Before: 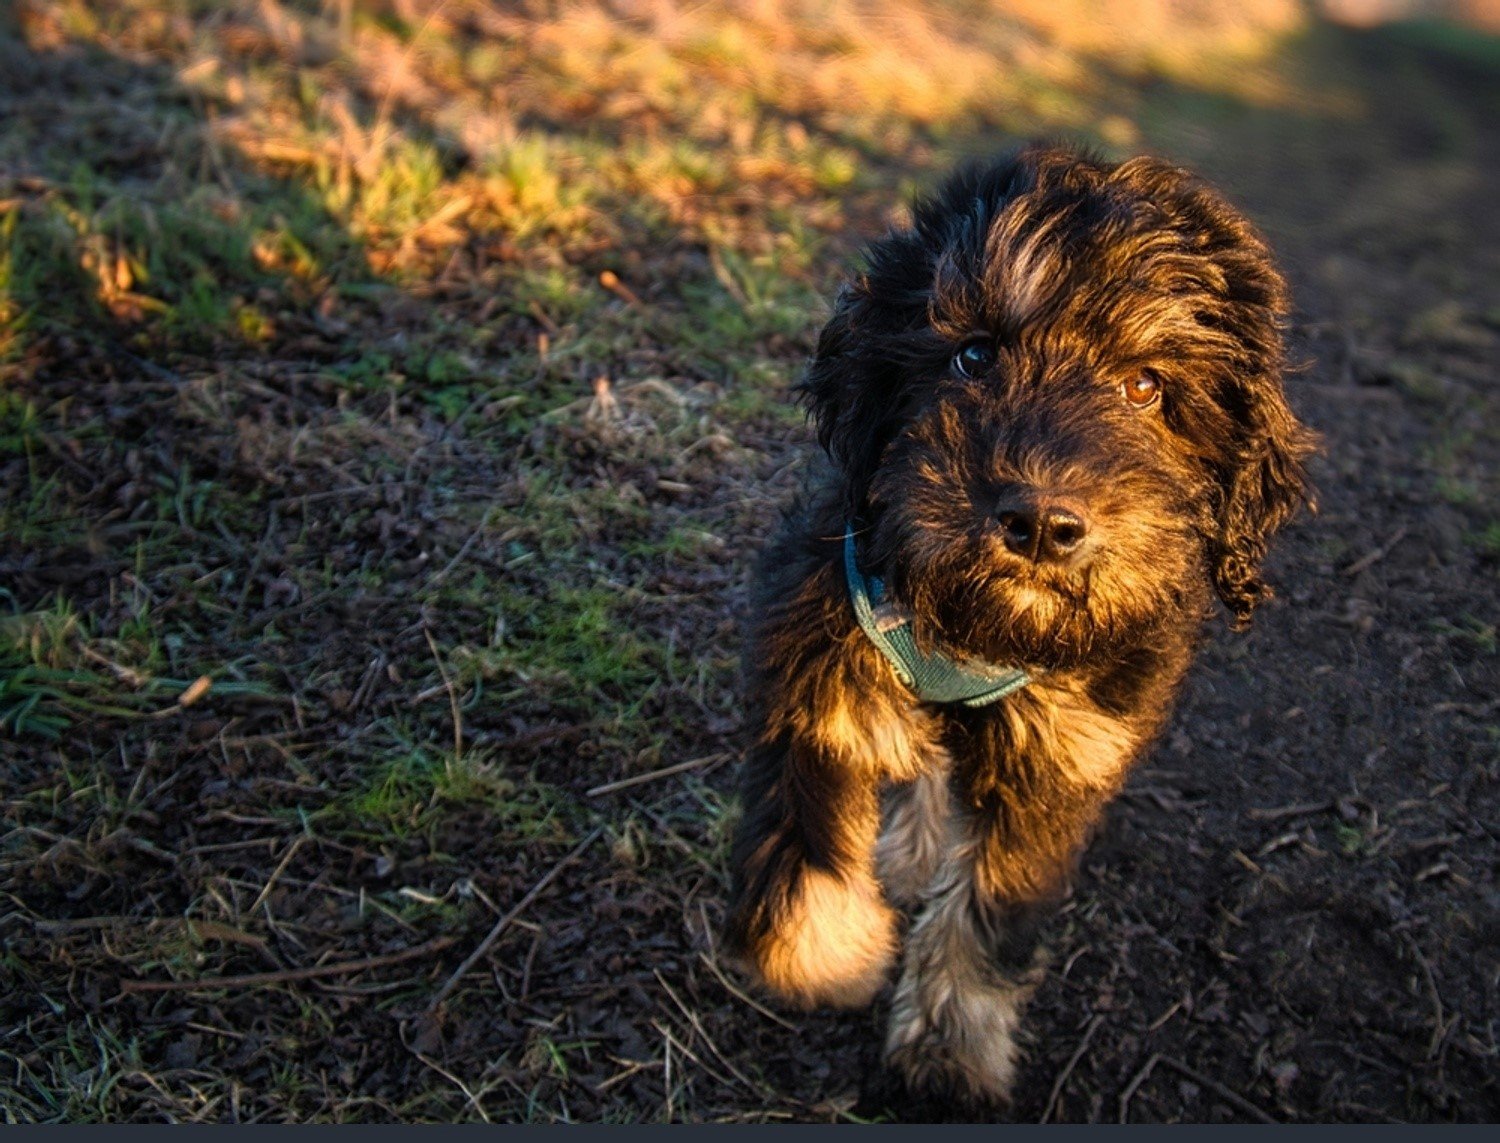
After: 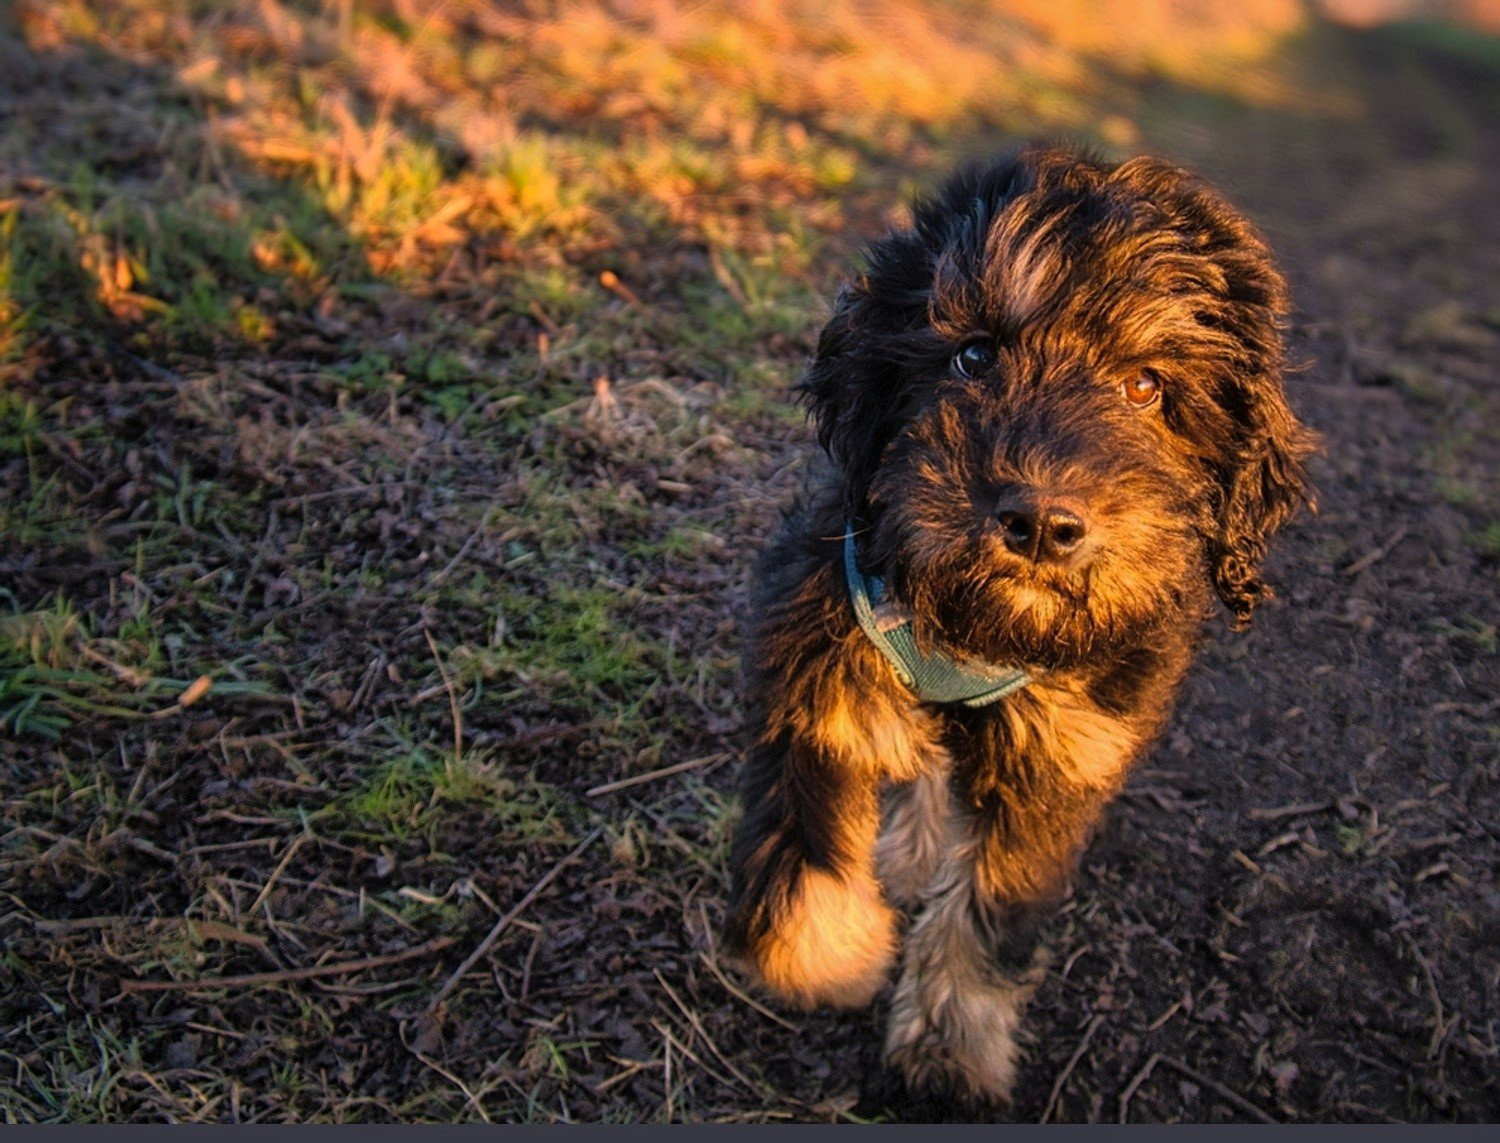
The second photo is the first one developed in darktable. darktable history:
color correction: highlights a* 12.23, highlights b* 5.41
shadows and highlights: shadows 40, highlights -60
